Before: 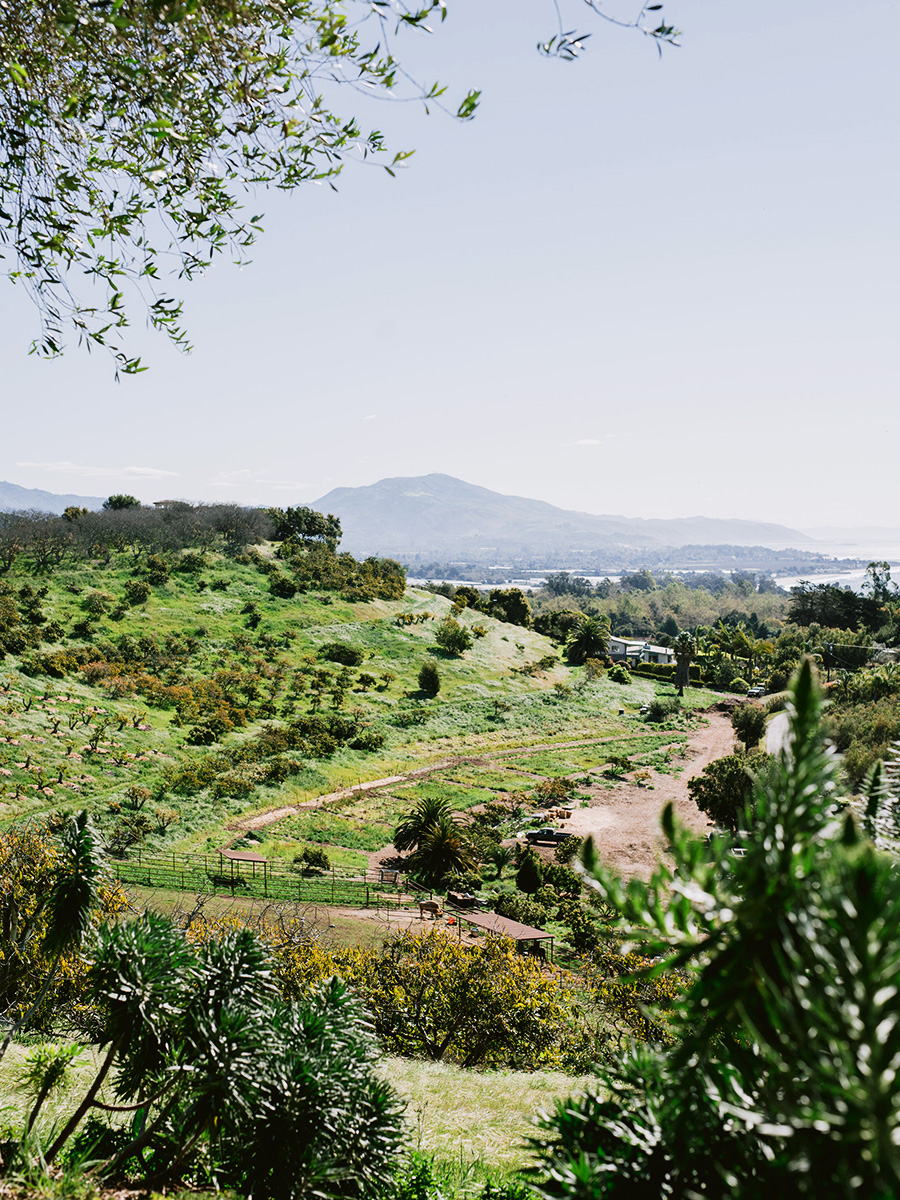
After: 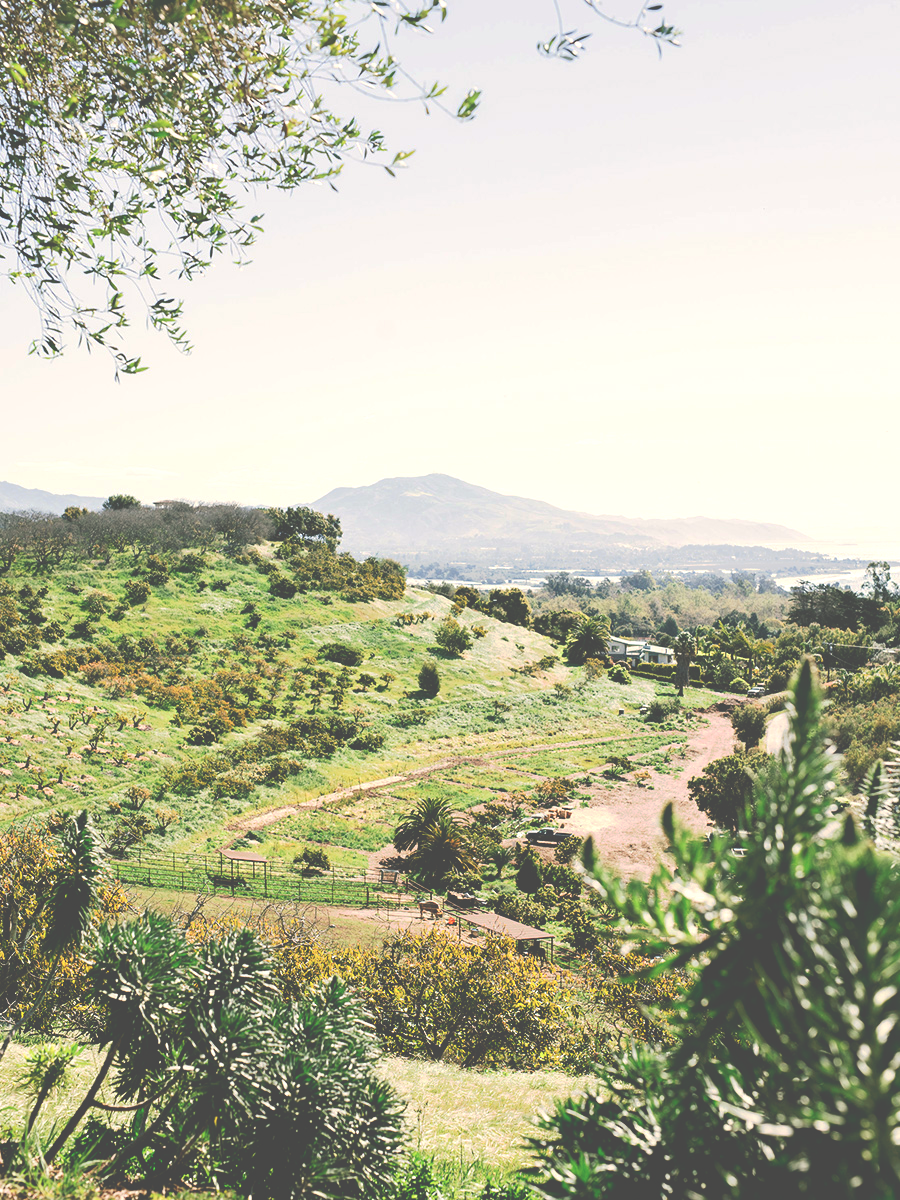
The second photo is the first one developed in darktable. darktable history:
tone curve: curves: ch0 [(0, 0) (0.003, 0.298) (0.011, 0.298) (0.025, 0.298) (0.044, 0.3) (0.069, 0.302) (0.1, 0.312) (0.136, 0.329) (0.177, 0.354) (0.224, 0.376) (0.277, 0.408) (0.335, 0.453) (0.399, 0.503) (0.468, 0.562) (0.543, 0.623) (0.623, 0.686) (0.709, 0.754) (0.801, 0.825) (0.898, 0.873) (1, 1)], preserve colors none
exposure: black level correction 0, exposure 0.4 EV, compensate exposure bias true, compensate highlight preservation false
contrast brightness saturation: contrast 0.1, brightness 0.03, saturation 0.09
white balance: red 1.045, blue 0.932
